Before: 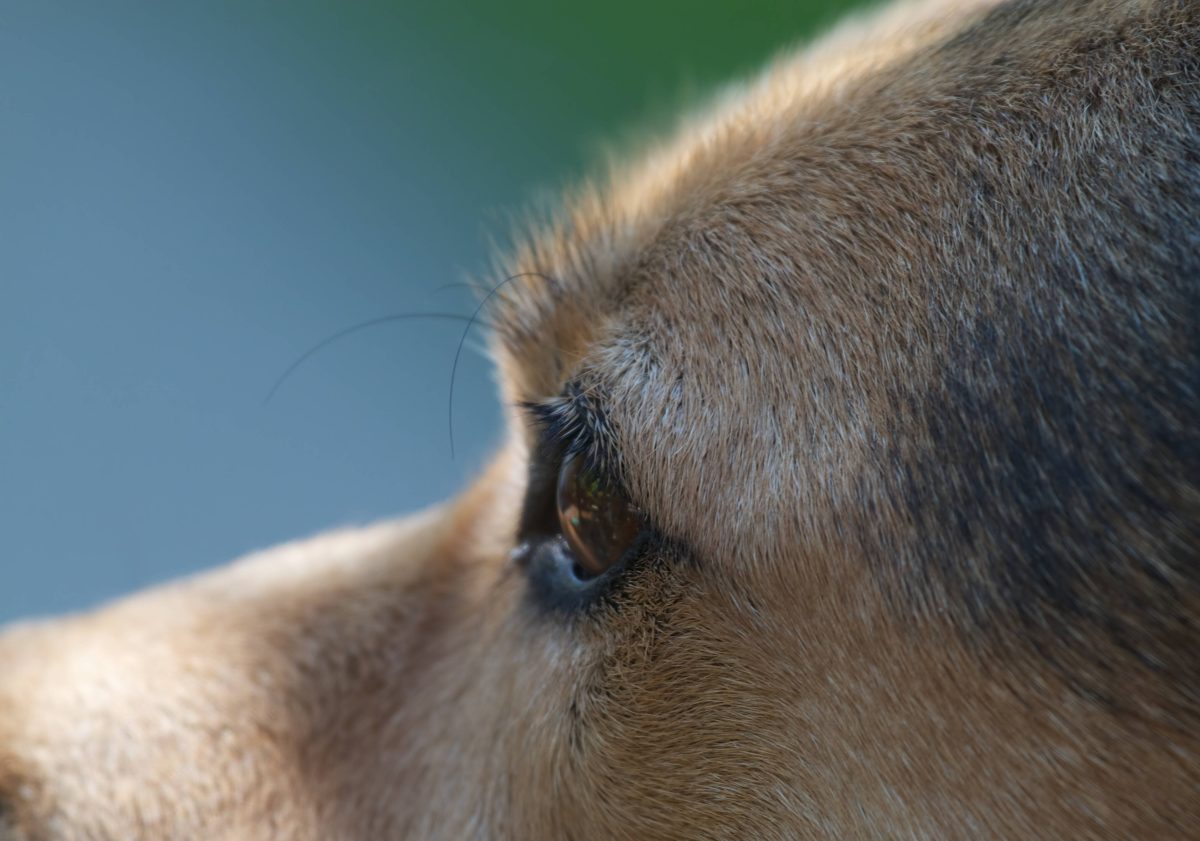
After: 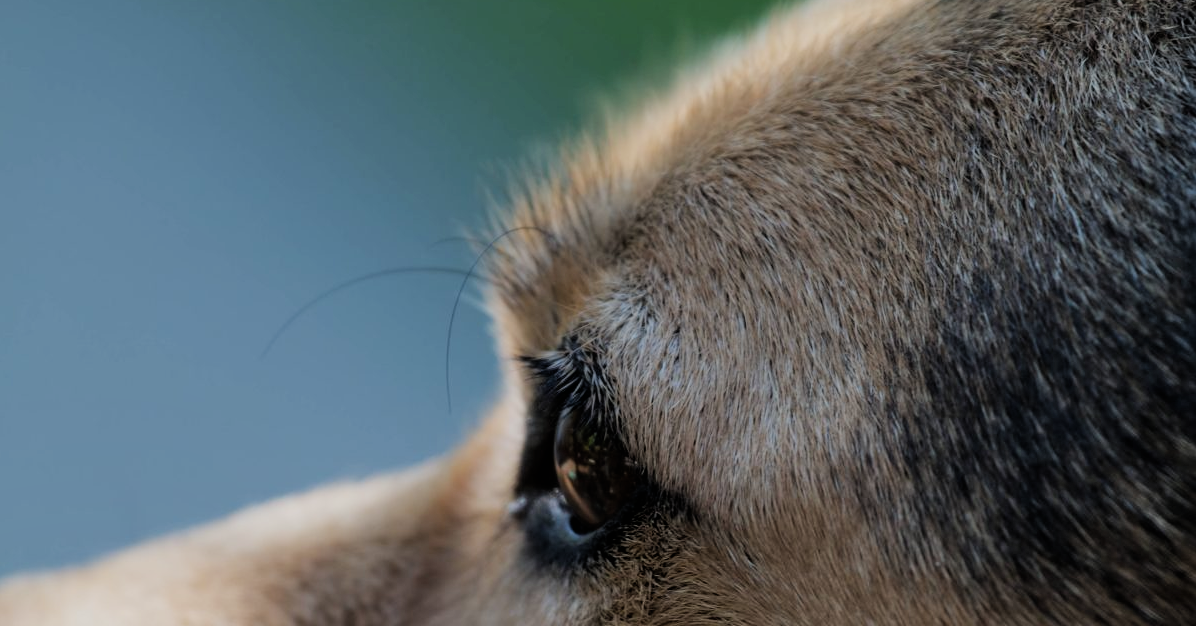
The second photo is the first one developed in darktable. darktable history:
crop: left 0.292%, top 5.56%, bottom 19.91%
filmic rgb: black relative exposure -5.1 EV, white relative exposure 3.99 EV, hardness 2.88, contrast 1.095, highlights saturation mix -20.51%
shadows and highlights: shadows 36.78, highlights -27.06, soften with gaussian
